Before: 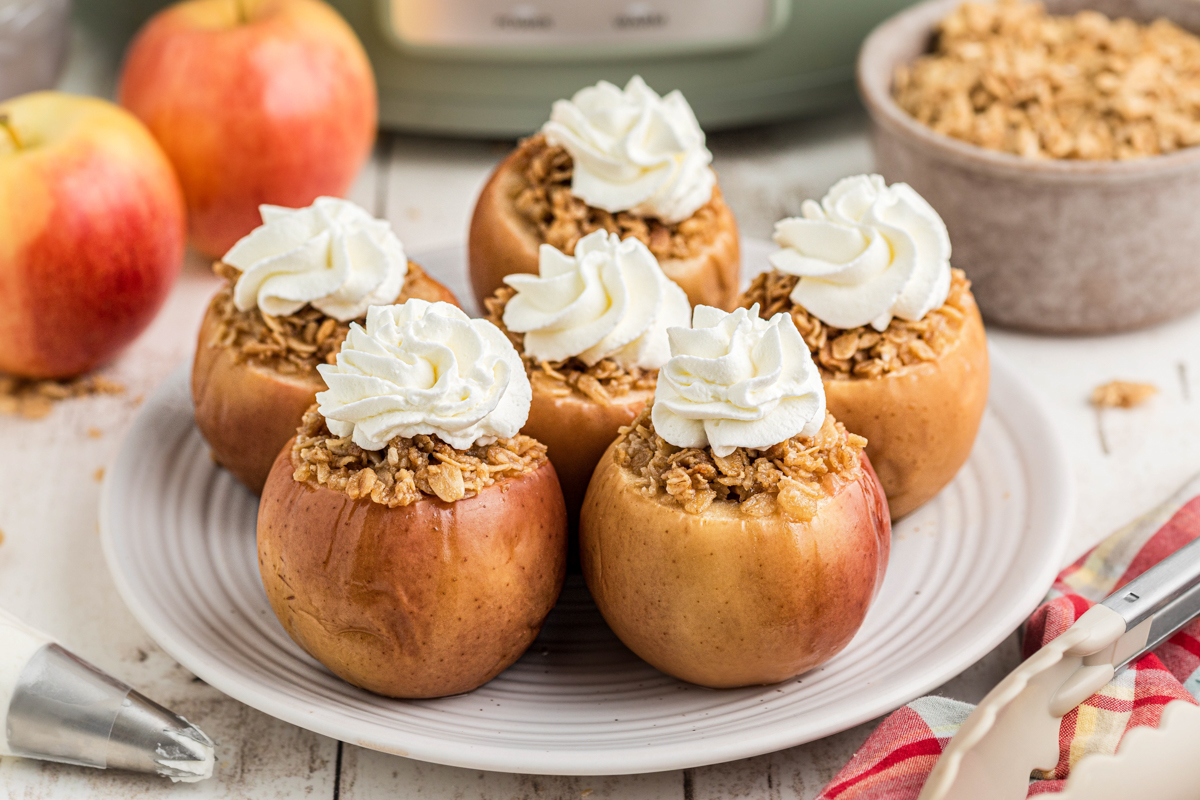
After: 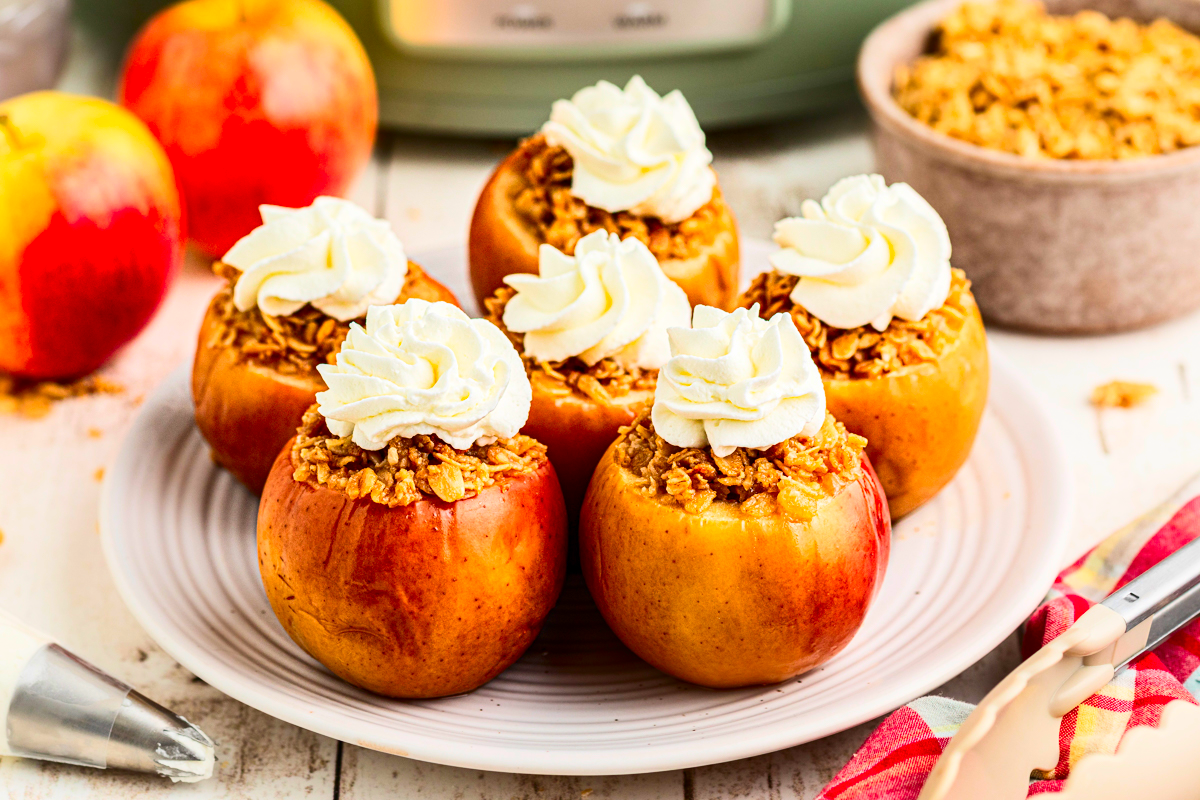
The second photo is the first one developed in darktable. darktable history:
contrast brightness saturation: contrast 0.266, brightness 0.024, saturation 0.873
